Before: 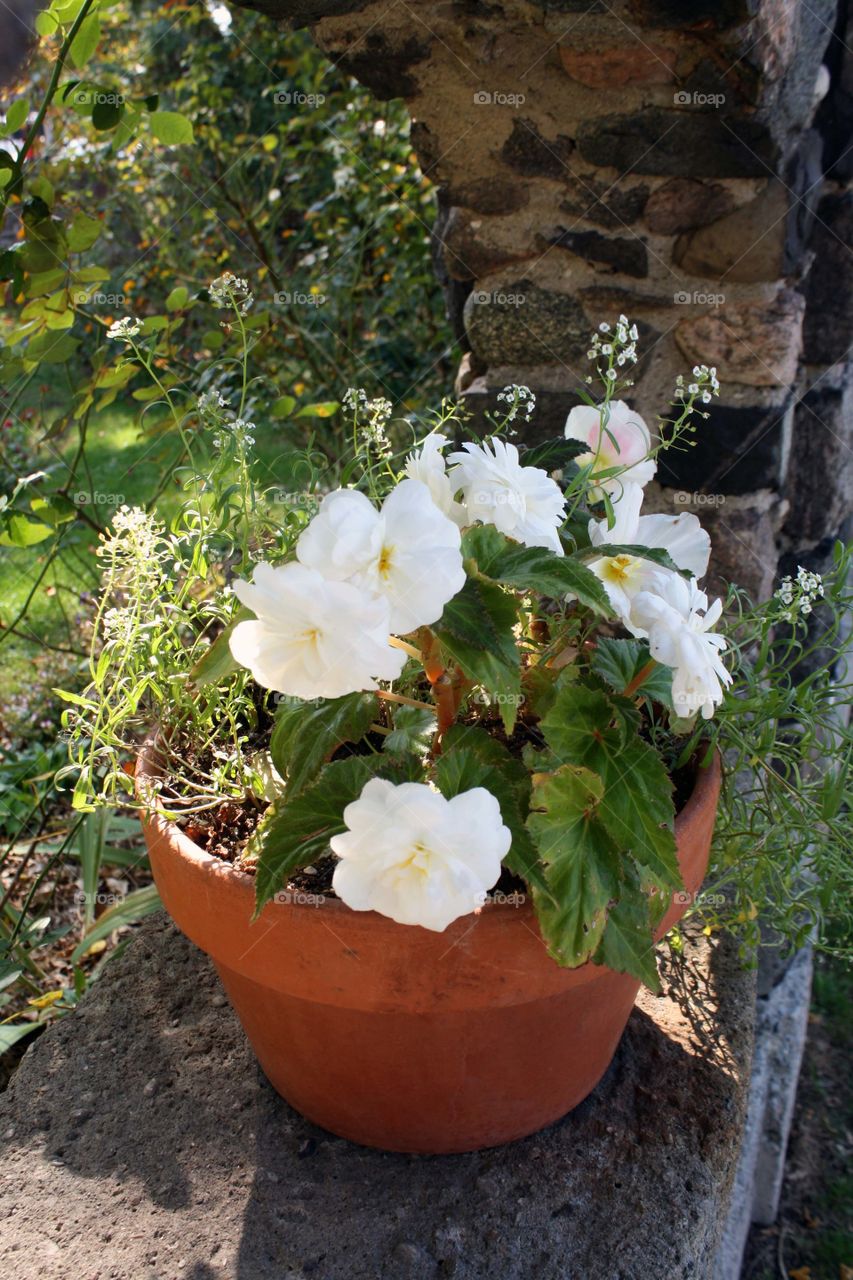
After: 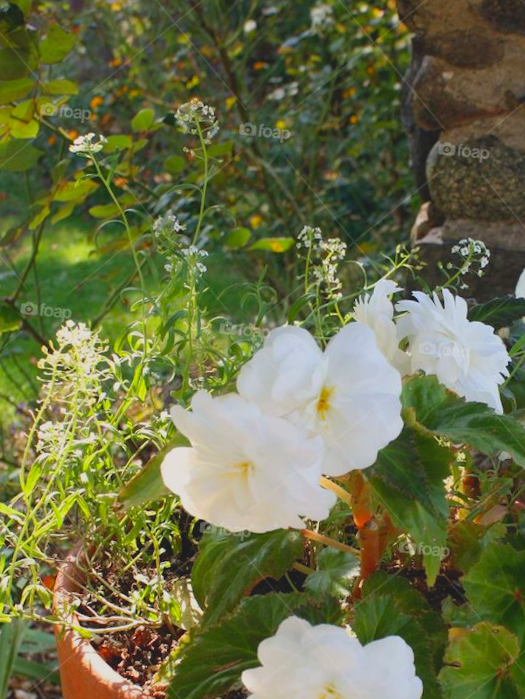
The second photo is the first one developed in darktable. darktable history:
crop and rotate: angle -5.67°, left 2.18%, top 6.853%, right 27.338%, bottom 30.699%
contrast brightness saturation: contrast -0.197, saturation 0.187
